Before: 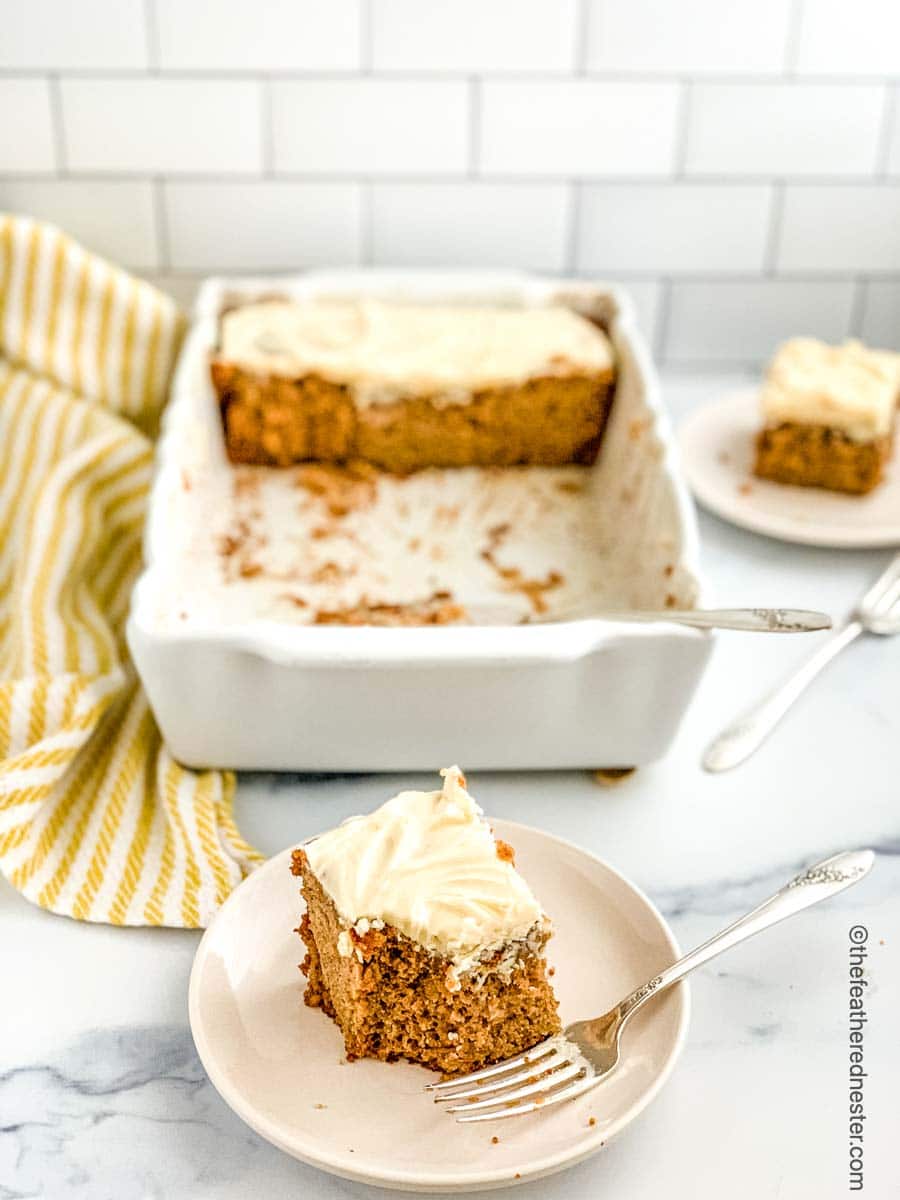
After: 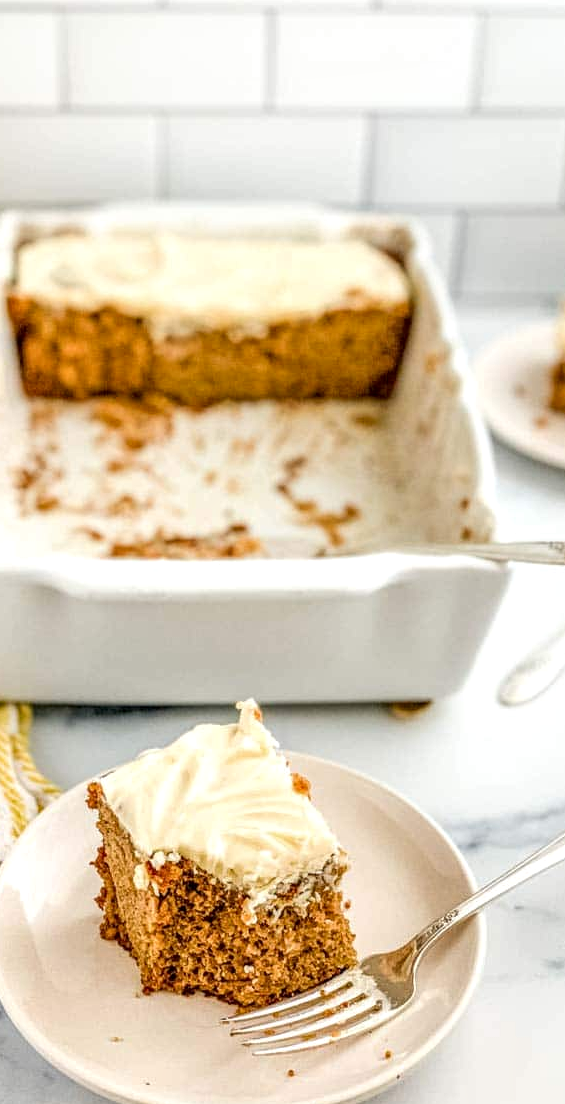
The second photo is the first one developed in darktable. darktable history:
crop and rotate: left 22.743%, top 5.623%, right 14.447%, bottom 2.338%
levels: levels [0, 0.498, 1]
local contrast: on, module defaults
